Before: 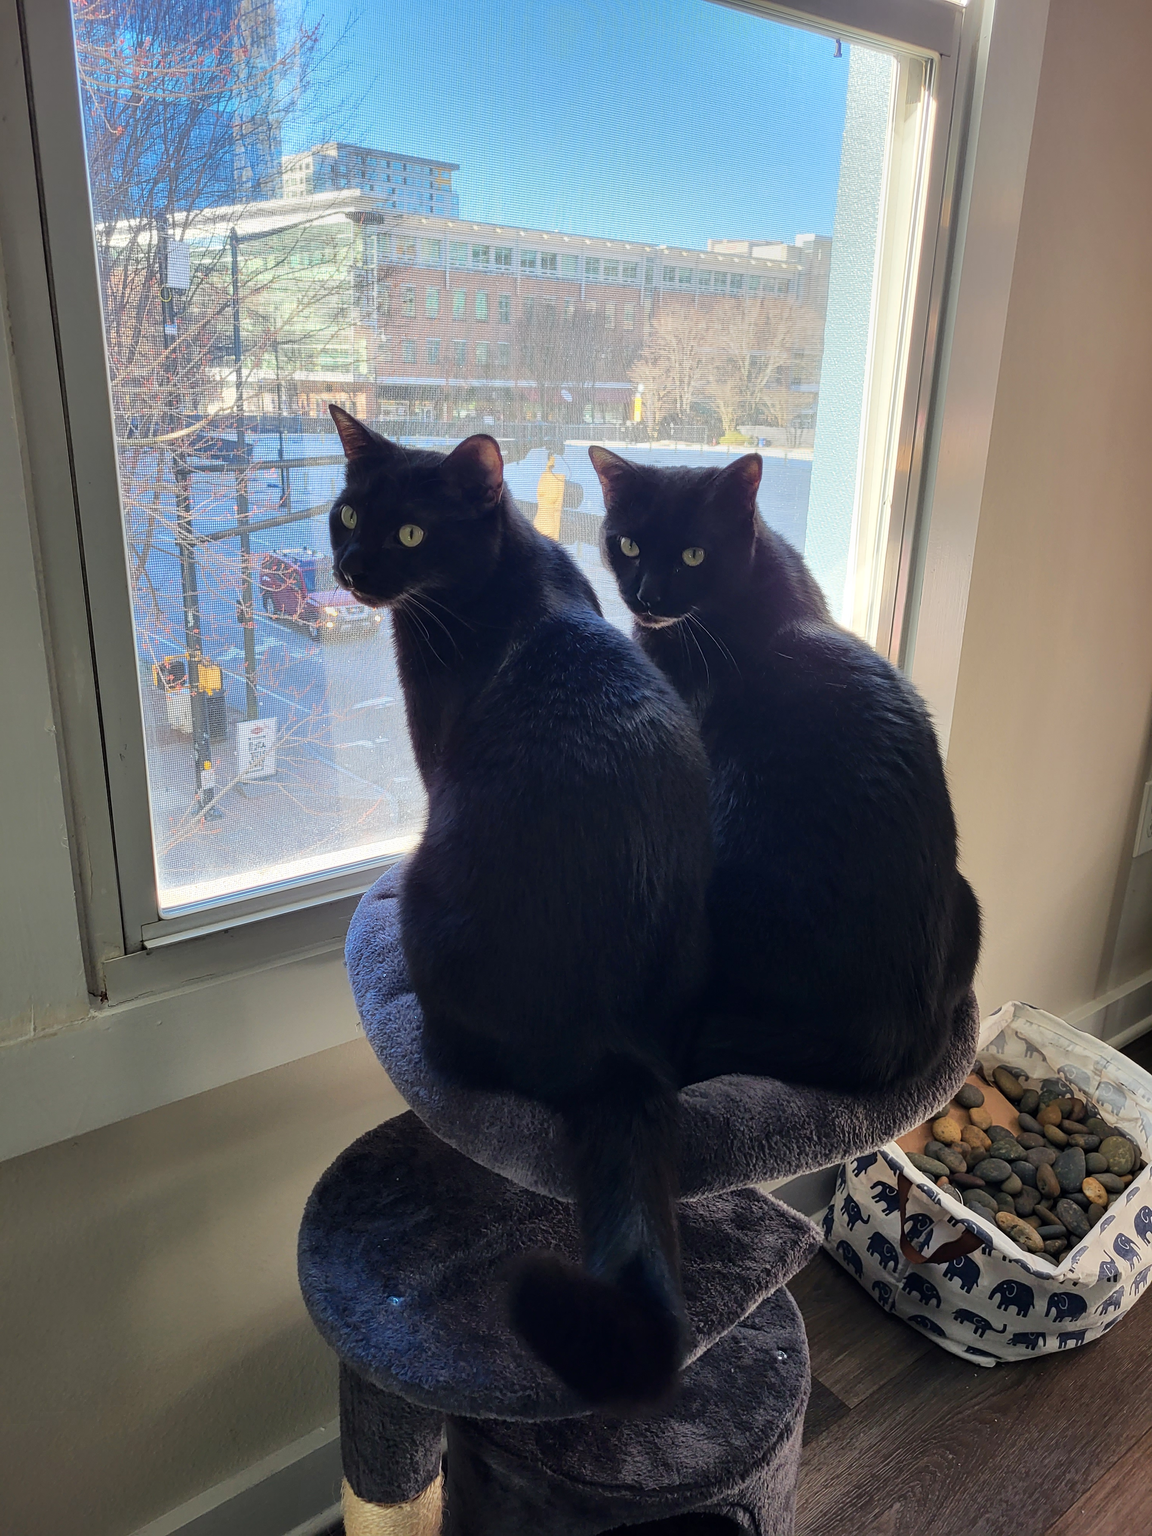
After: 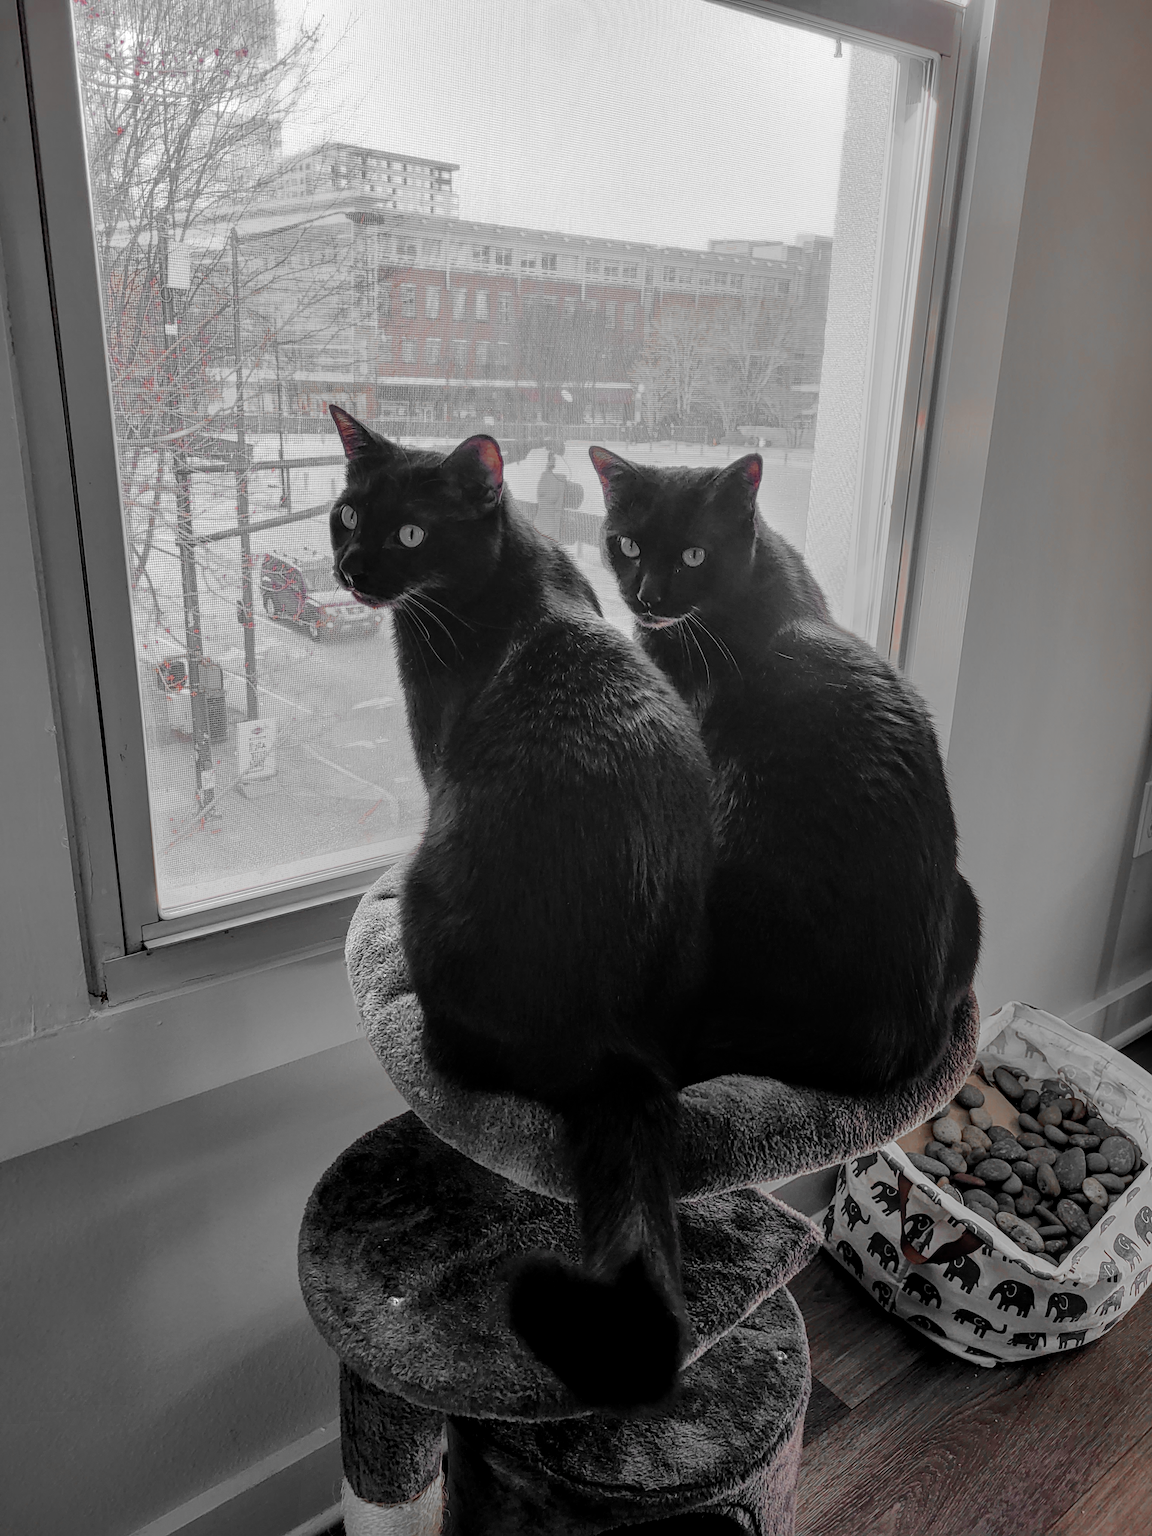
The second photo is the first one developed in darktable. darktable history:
local contrast: highlights 0%, shadows 5%, detail 133%
color zones: curves: ch0 [(0, 0.352) (0.143, 0.407) (0.286, 0.386) (0.429, 0.431) (0.571, 0.829) (0.714, 0.853) (0.857, 0.833) (1, 0.352)]; ch1 [(0, 0.604) (0.072, 0.726) (0.096, 0.608) (0.205, 0.007) (0.571, -0.006) (0.839, -0.013) (0.857, -0.012) (1, 0.604)]
filmic rgb: black relative exposure -8.84 EV, white relative exposure 4.98 EV, target black luminance 0%, hardness 3.79, latitude 66.66%, contrast 0.818, highlights saturation mix 11.34%, shadows ↔ highlights balance 20.25%
